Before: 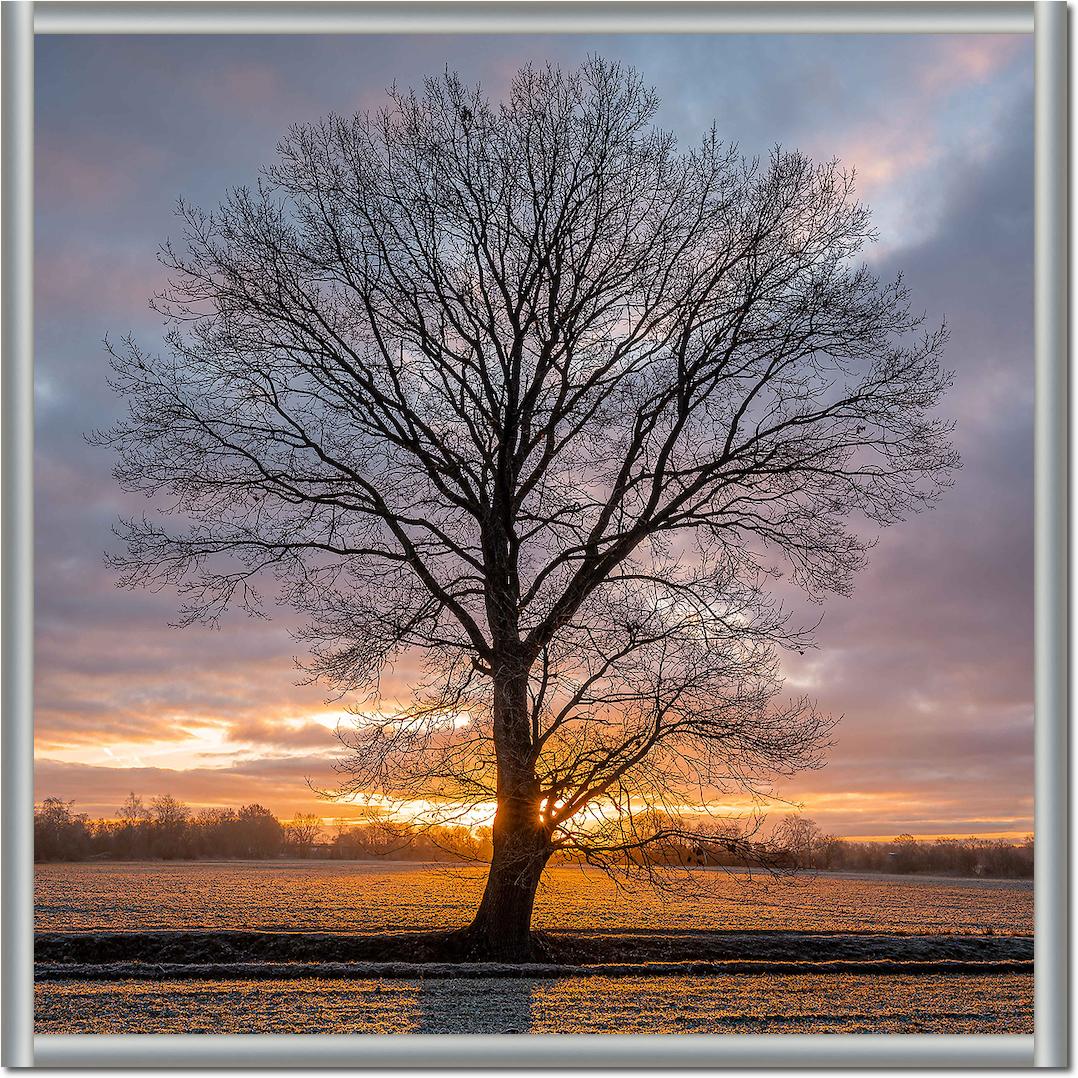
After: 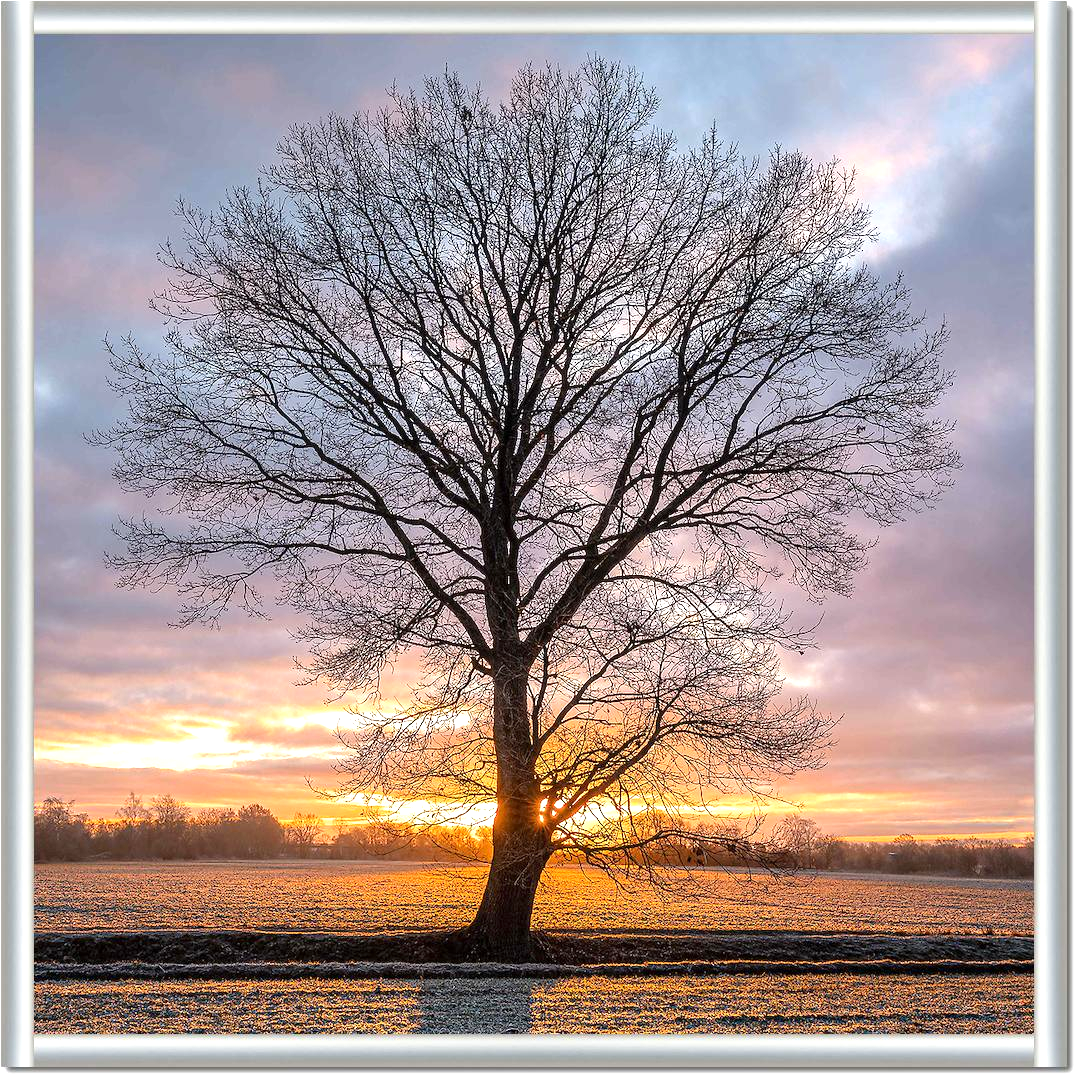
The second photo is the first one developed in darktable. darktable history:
exposure: exposure 0.747 EV, compensate highlight preservation false
